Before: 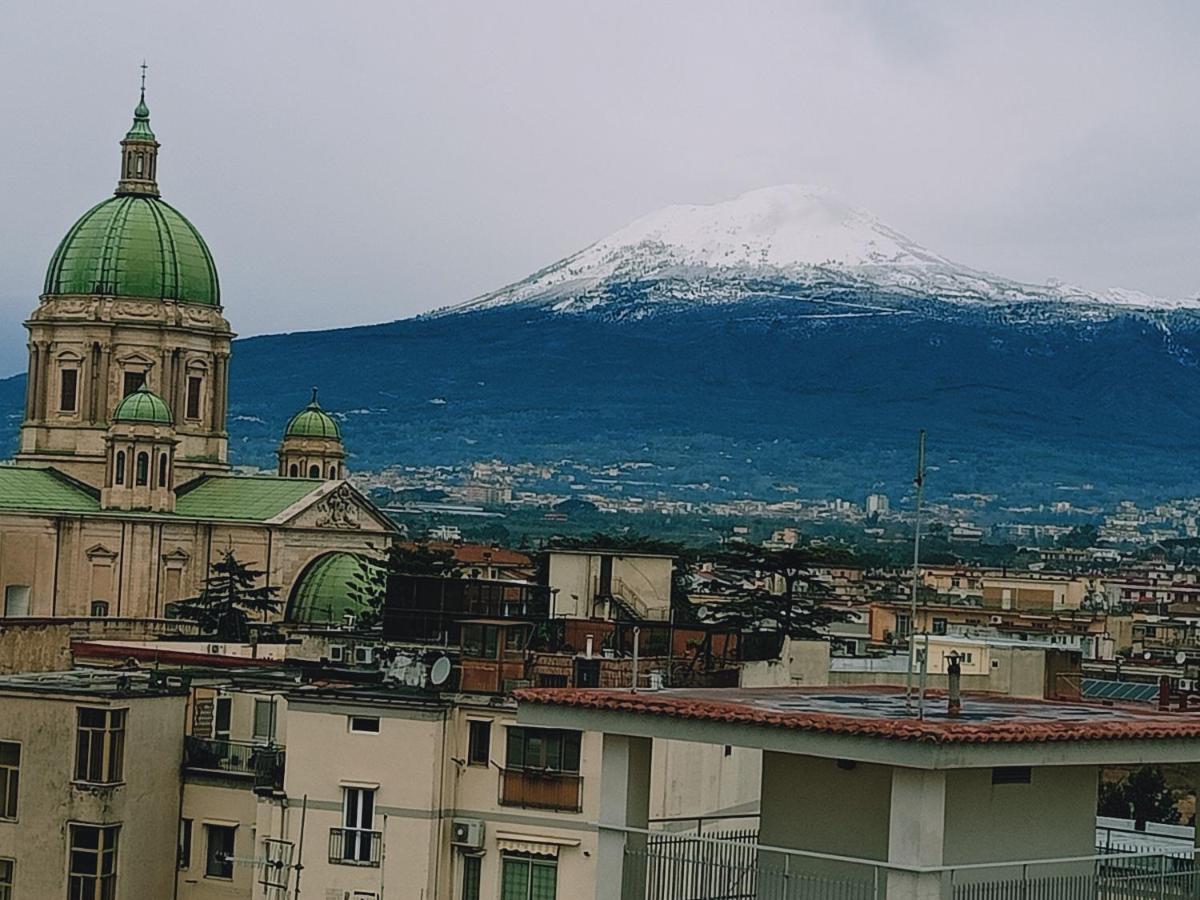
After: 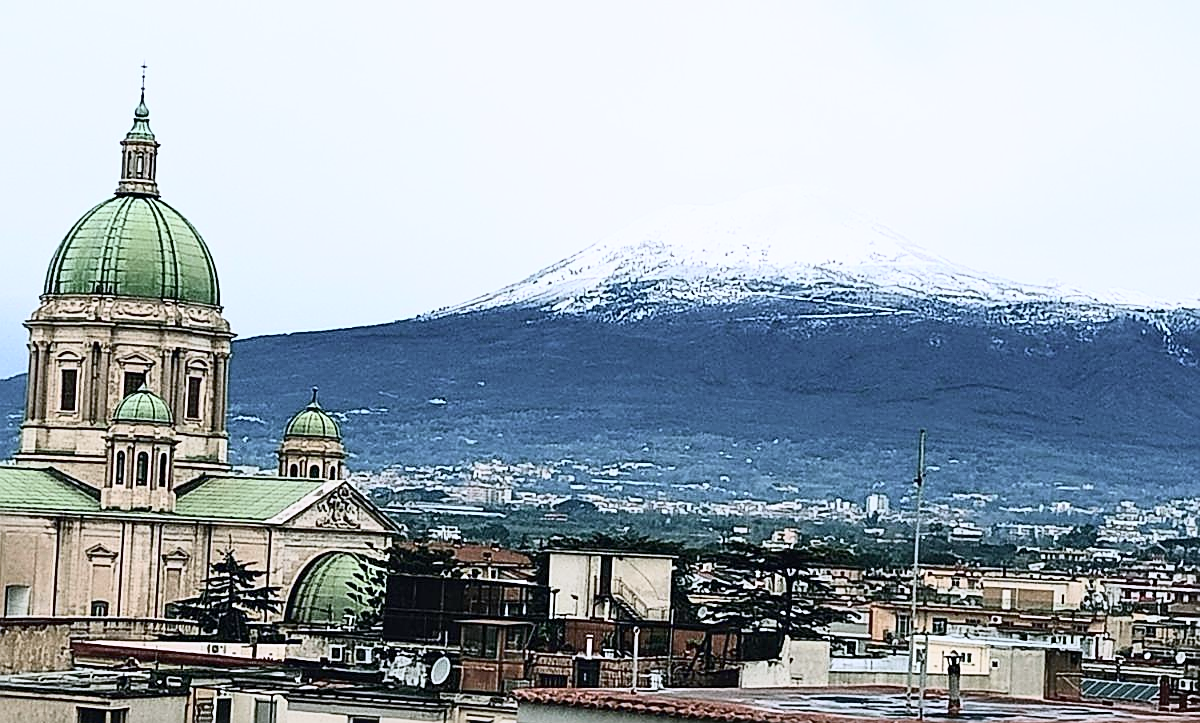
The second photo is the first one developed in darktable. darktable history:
white balance: red 0.967, blue 1.119, emerald 0.756
contrast brightness saturation: contrast 0.43, brightness 0.56, saturation -0.19
sharpen: amount 0.575
crop: bottom 19.644%
exposure: black level correction 0.003, exposure 0.383 EV, compensate highlight preservation false
fill light: exposure -2 EV, width 8.6
